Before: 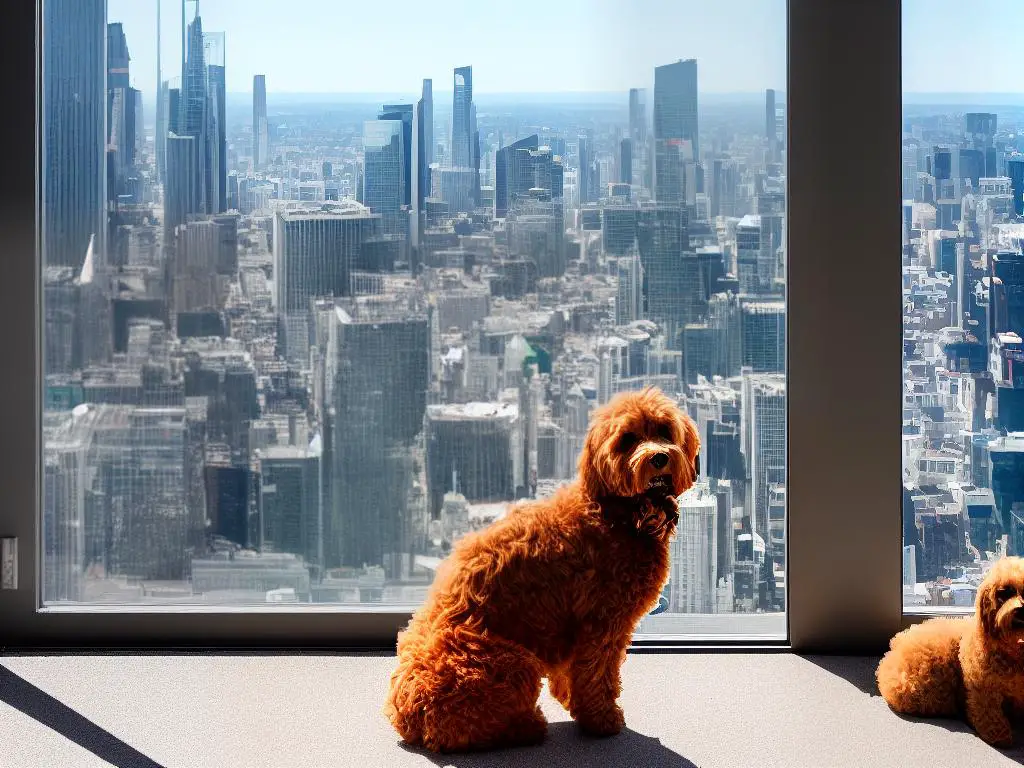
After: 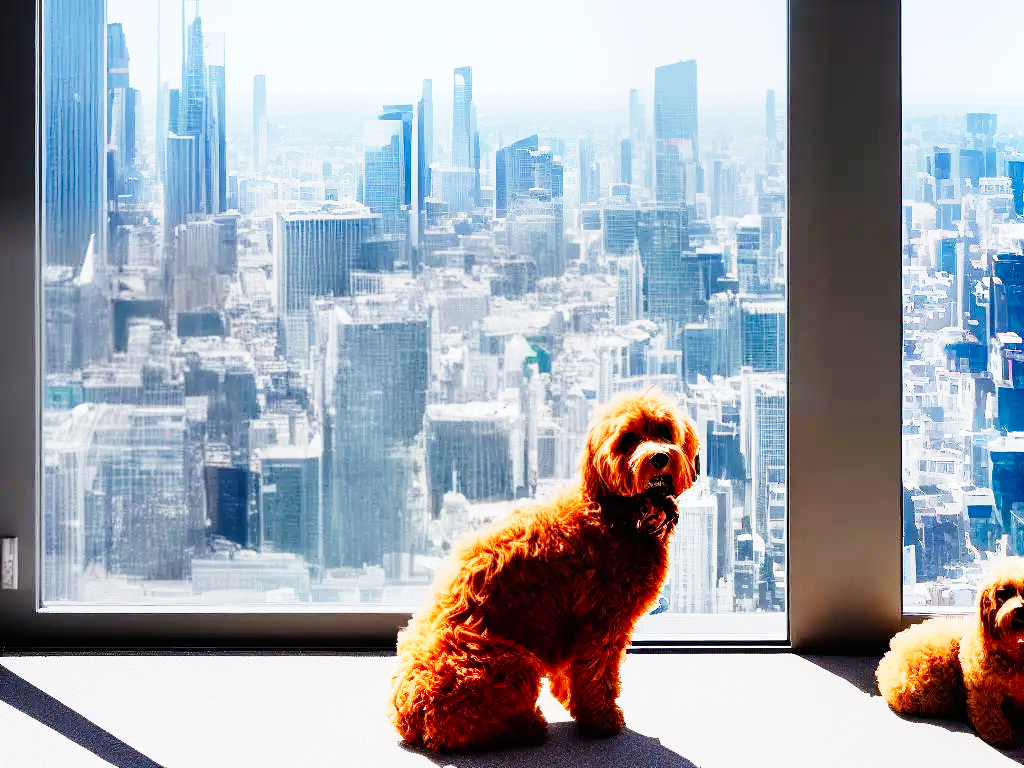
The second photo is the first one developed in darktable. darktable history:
base curve: curves: ch0 [(0, 0) (0, 0.001) (0.001, 0.001) (0.004, 0.002) (0.007, 0.004) (0.015, 0.013) (0.033, 0.045) (0.052, 0.096) (0.075, 0.17) (0.099, 0.241) (0.163, 0.42) (0.219, 0.55) (0.259, 0.616) (0.327, 0.722) (0.365, 0.765) (0.522, 0.873) (0.547, 0.881) (0.689, 0.919) (0.826, 0.952) (1, 1)], preserve colors none
white balance: red 0.983, blue 1.036
